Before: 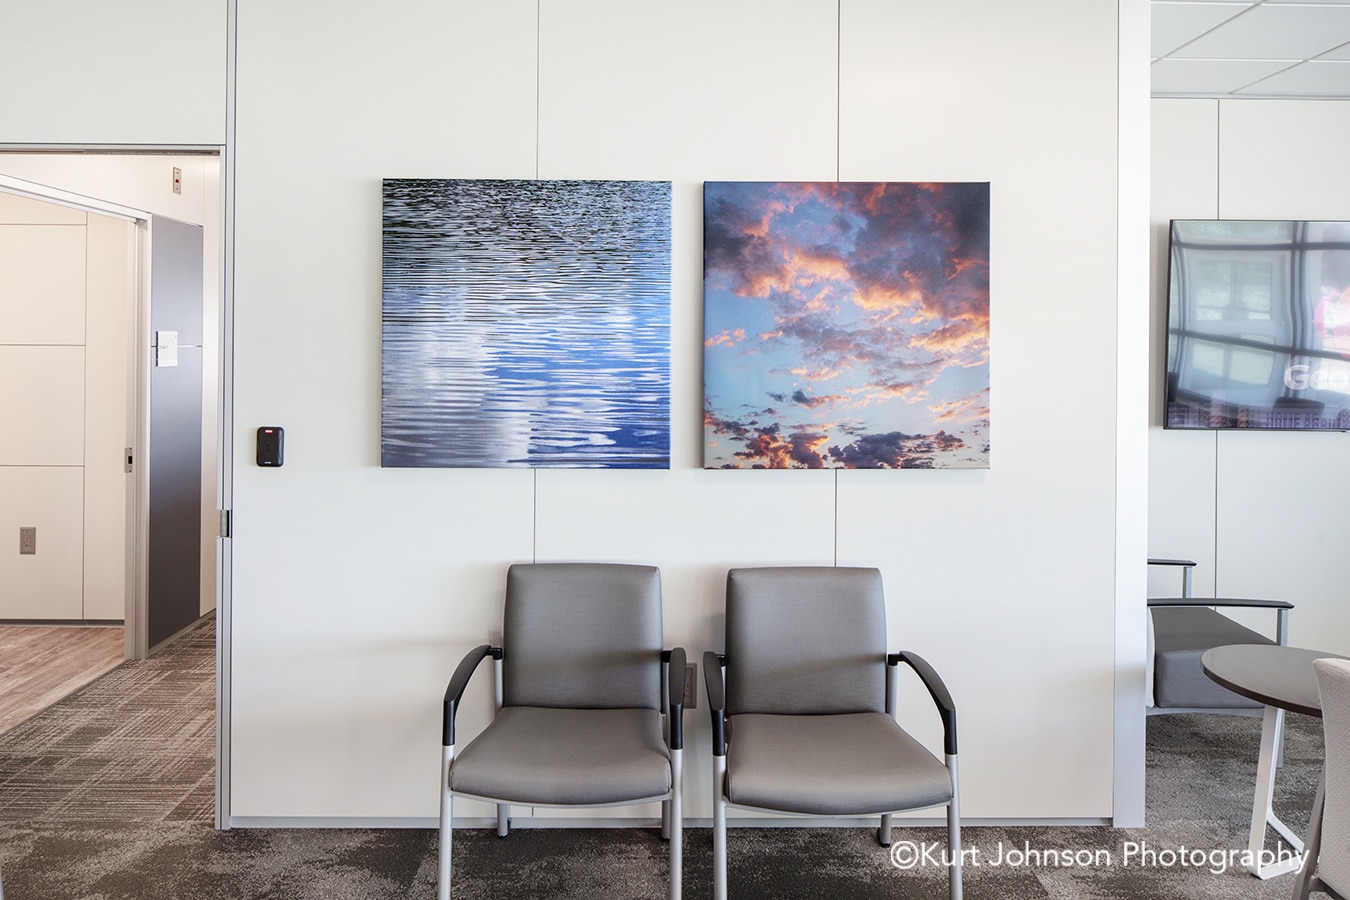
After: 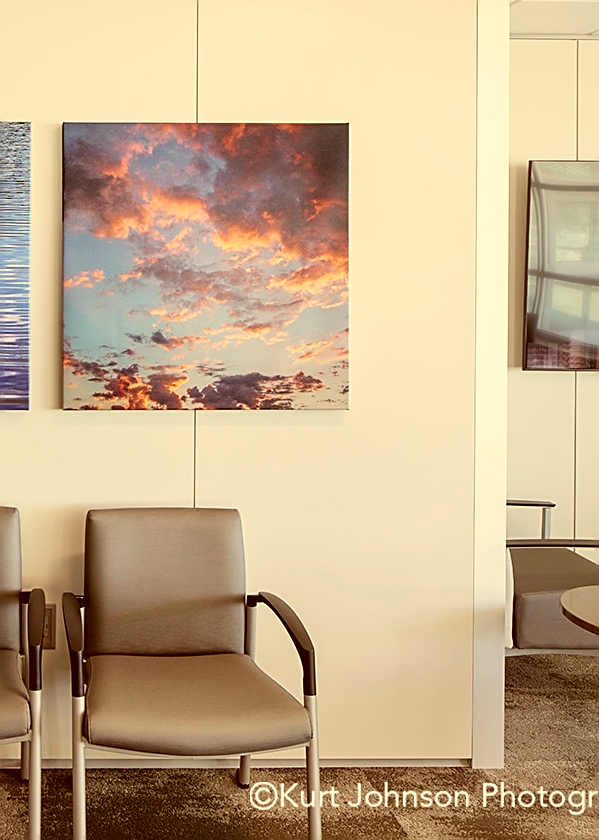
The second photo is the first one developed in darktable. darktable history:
crop: left 47.555%, top 6.635%, right 8.03%
color correction: highlights a* 1.22, highlights b* 23.72, shadows a* 15.67, shadows b* 24.68
sharpen: on, module defaults
